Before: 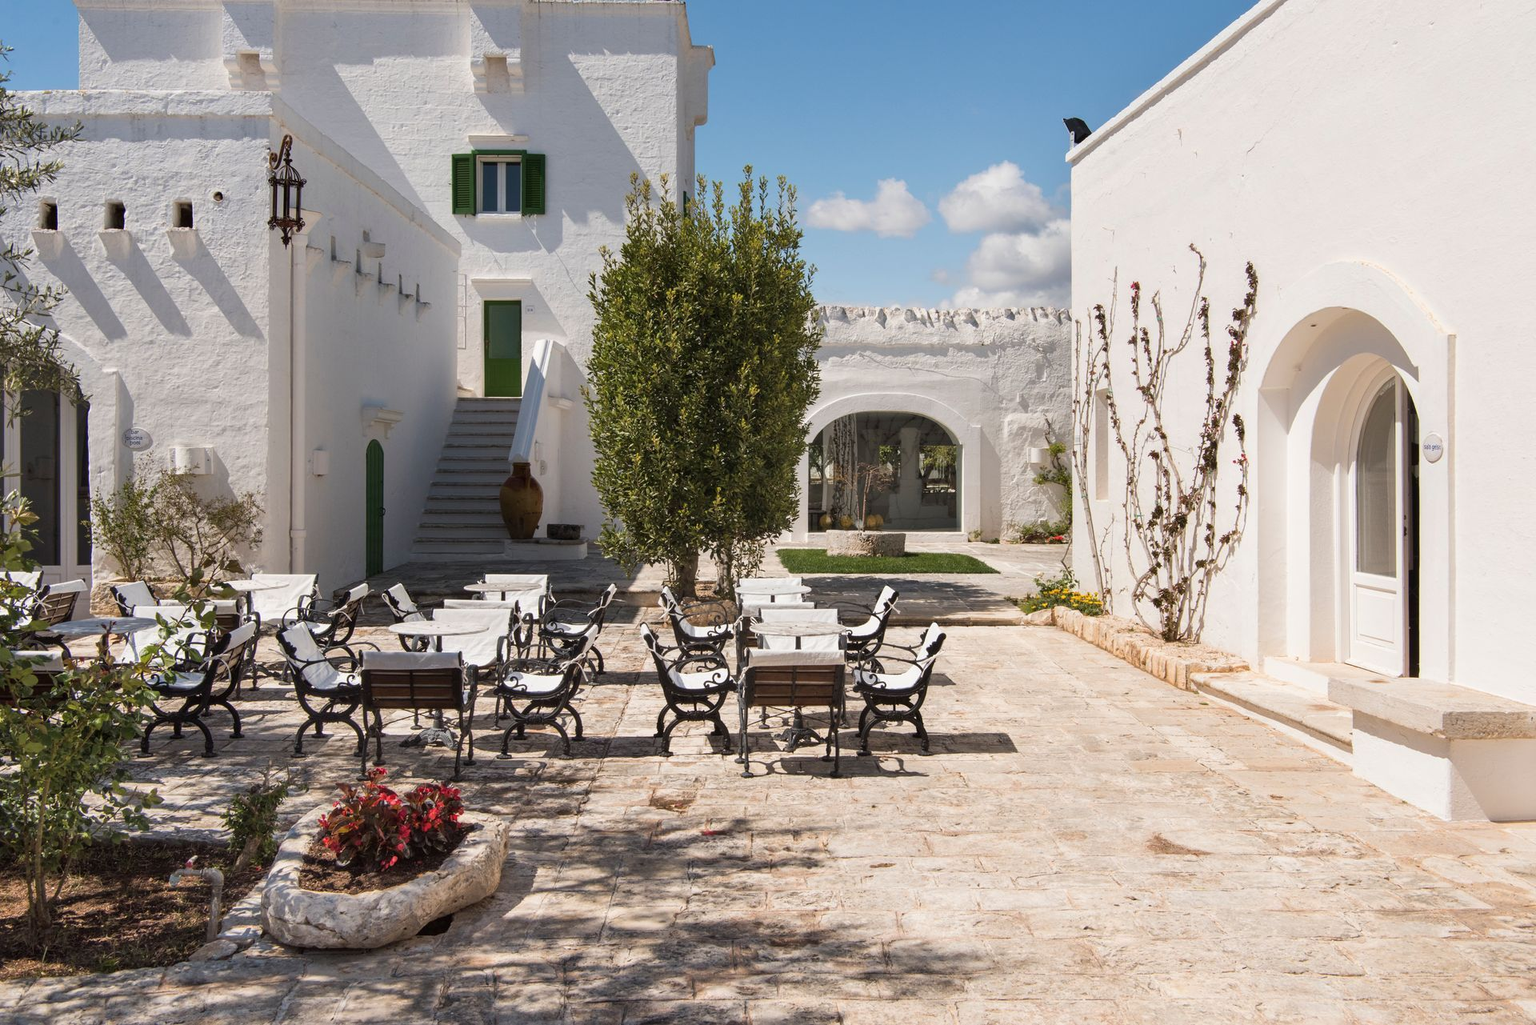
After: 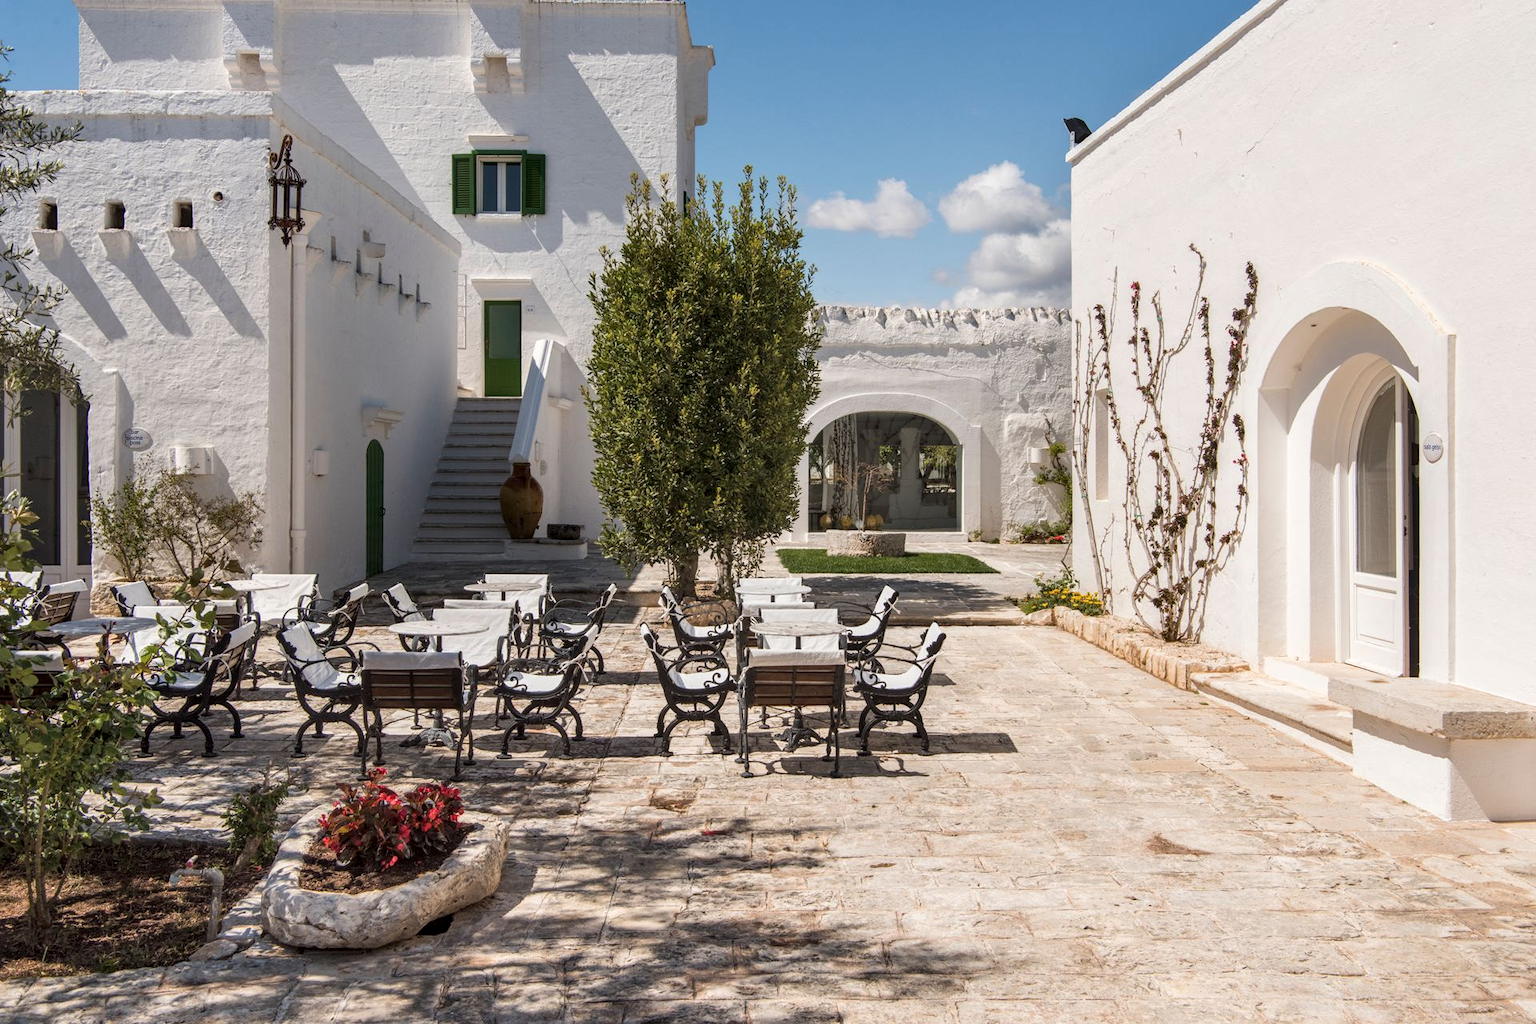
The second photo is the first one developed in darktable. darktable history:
local contrast: on, module defaults
white balance: emerald 1
